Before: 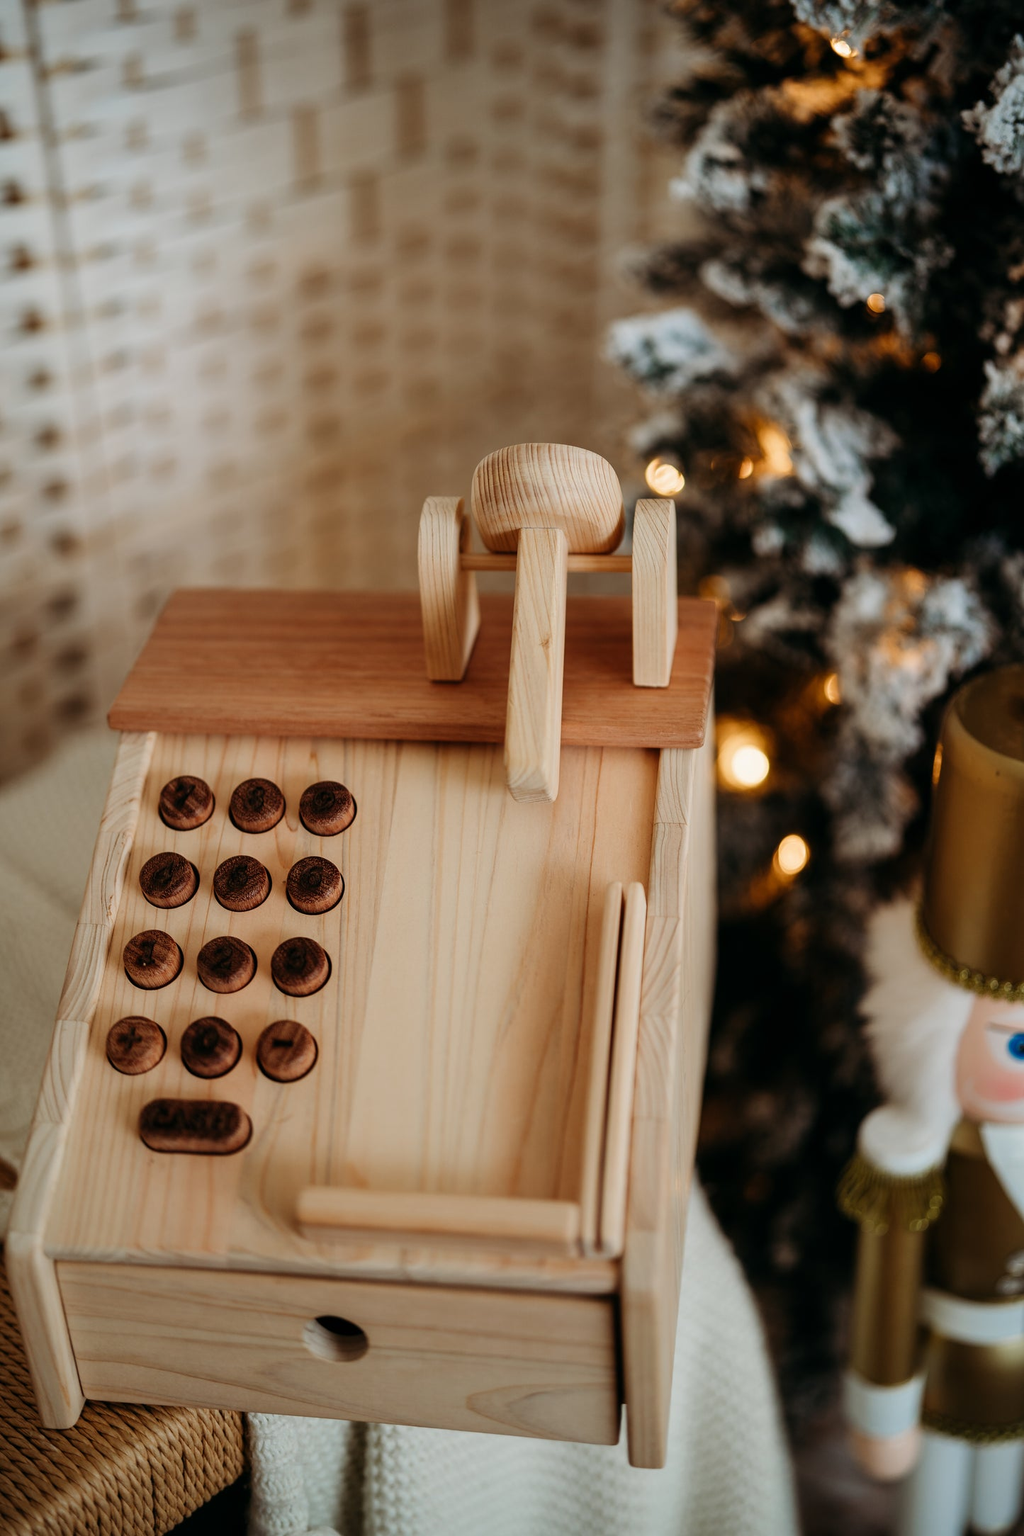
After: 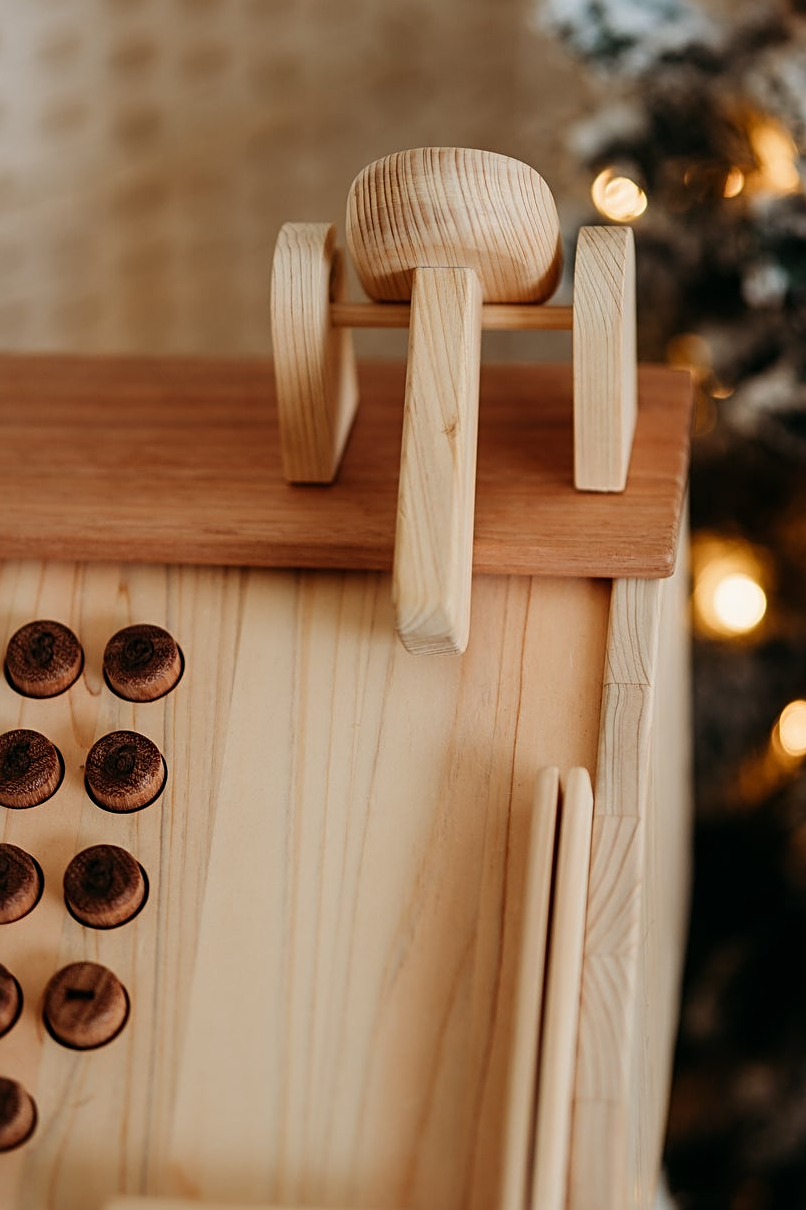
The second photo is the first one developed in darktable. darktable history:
crop and rotate: left 22.13%, top 22.054%, right 22.026%, bottom 22.102%
sharpen: radius 2.529, amount 0.323
